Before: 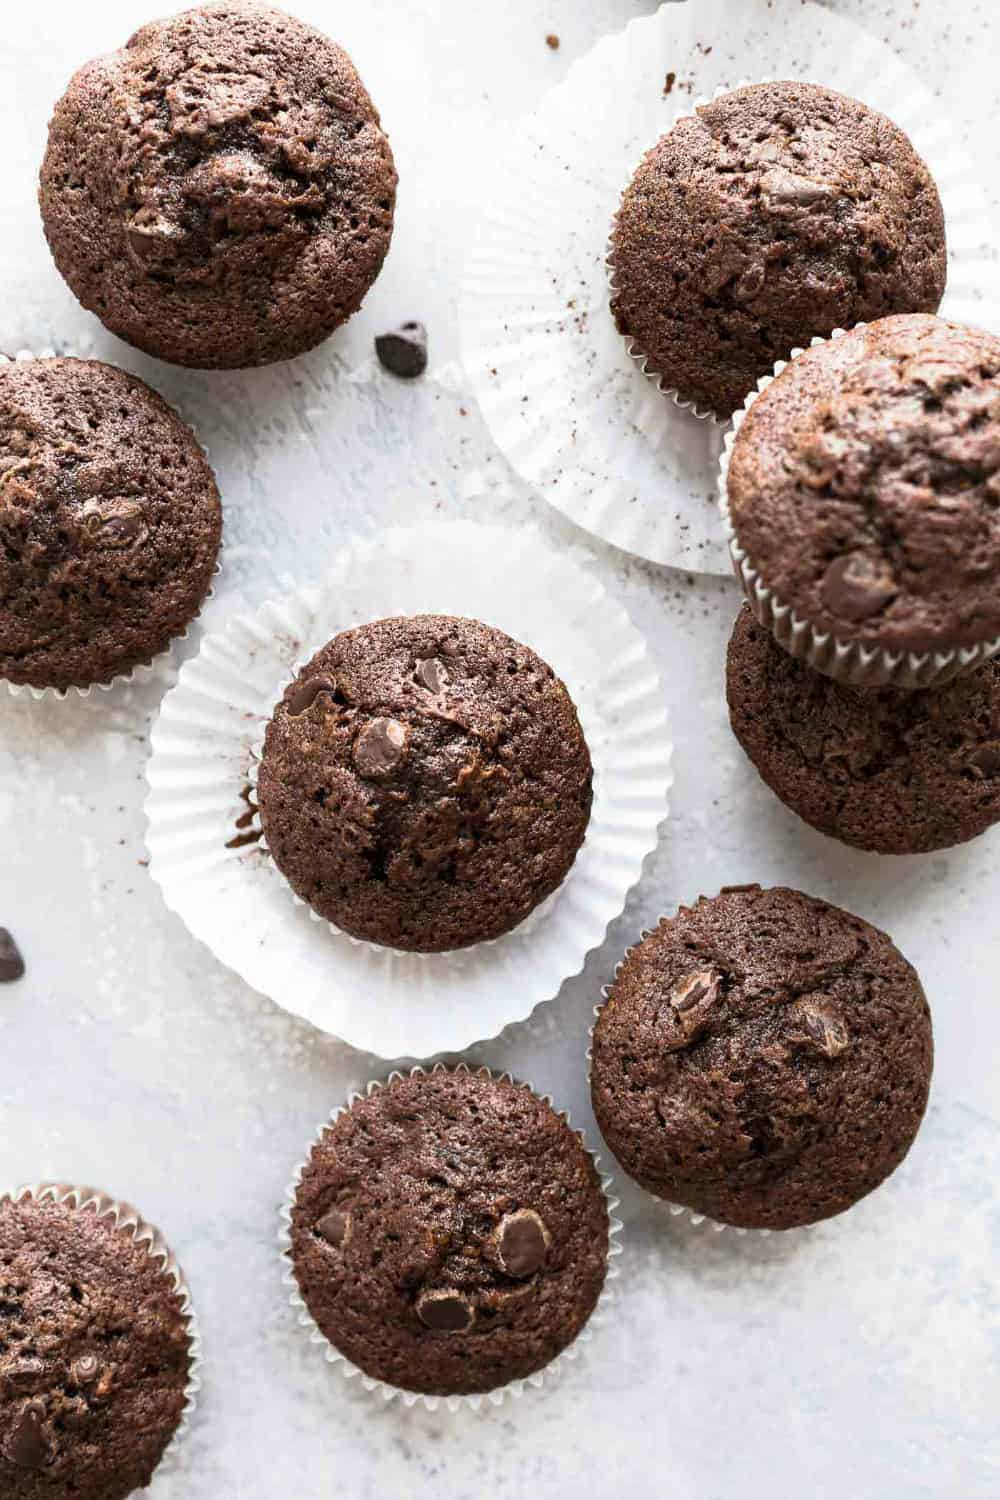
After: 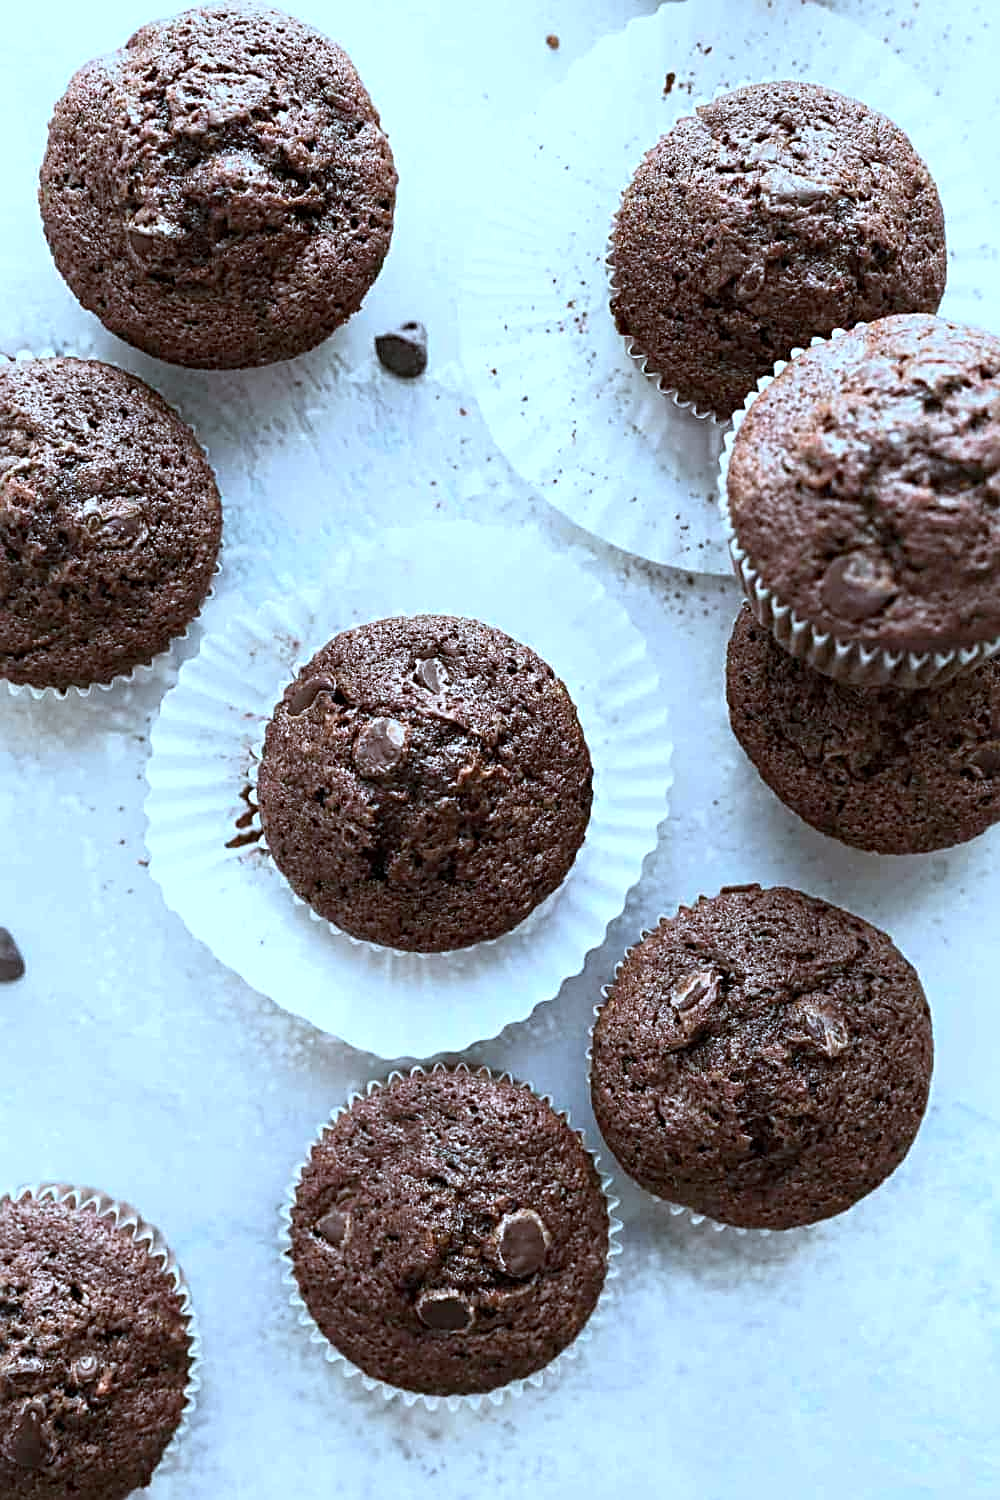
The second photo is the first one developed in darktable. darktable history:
sharpen: radius 3.121
color correction: highlights a* -8.89, highlights b* -22.95
